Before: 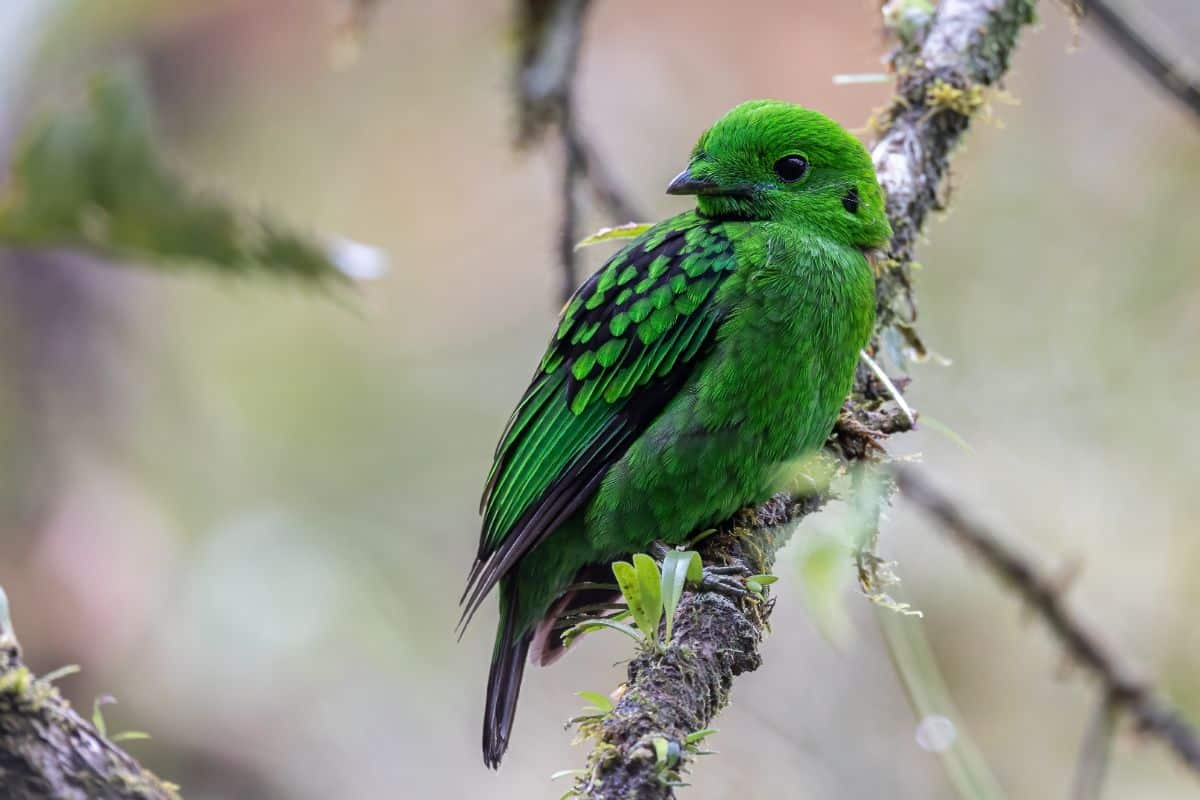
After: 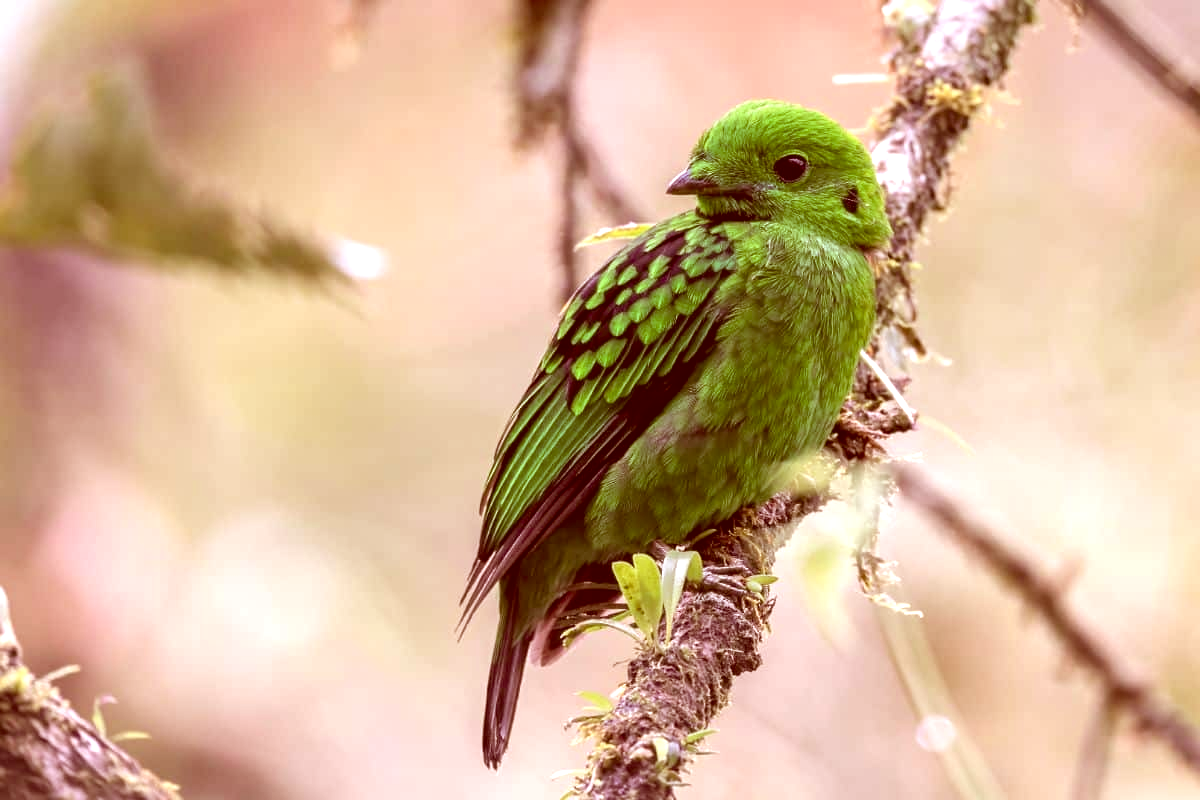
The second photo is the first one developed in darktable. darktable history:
exposure: black level correction 0, exposure 0.704 EV, compensate highlight preservation false
color correction: highlights a* 9.44, highlights b* 8.96, shadows a* 39.29, shadows b* 39.63, saturation 0.809
